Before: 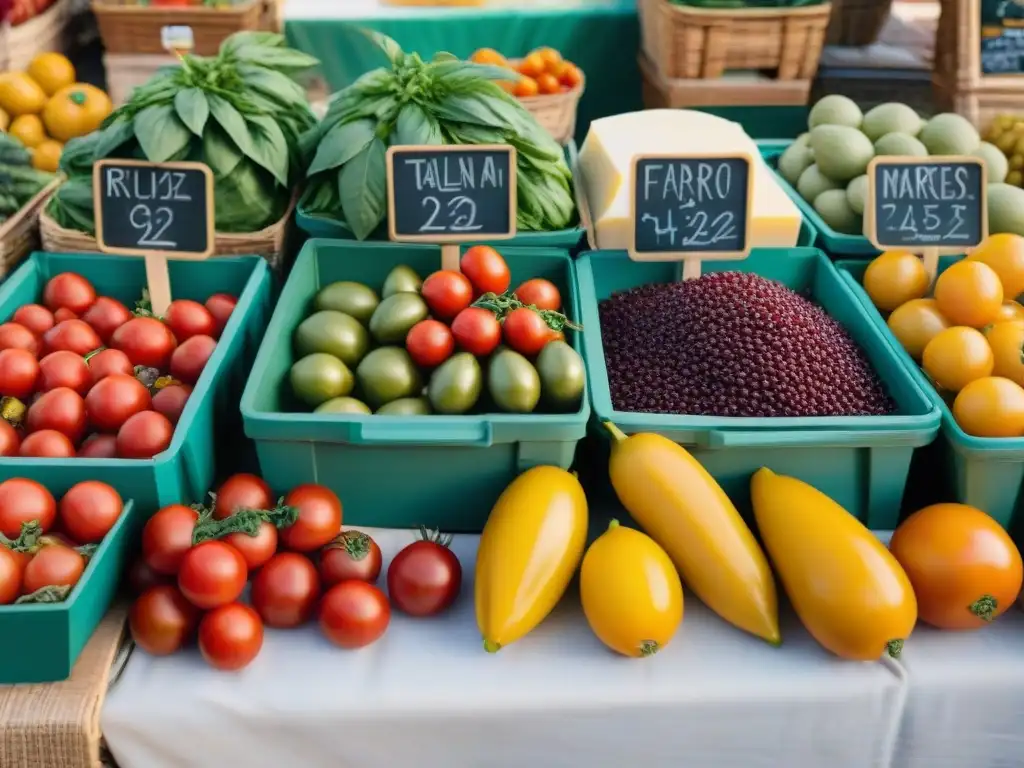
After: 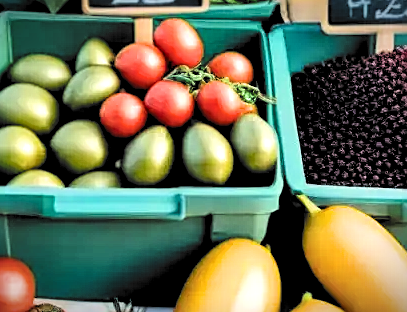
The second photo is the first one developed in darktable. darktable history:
crop: left 30.04%, top 29.685%, right 30.173%, bottom 29.611%
filmic rgb: black relative exposure -5.14 EV, white relative exposure 3.52 EV, hardness 3.19, contrast 1.403, highlights saturation mix -49.71%, color science v6 (2022)
color balance rgb: perceptual saturation grading › global saturation -0.314%, global vibrance 25.132%
exposure: exposure 0.605 EV, compensate highlight preservation false
local contrast: highlights 100%, shadows 100%, detail 201%, midtone range 0.2
sharpen: on, module defaults
vignetting: fall-off start 100.77%, brightness -0.581, saturation -0.113, width/height ratio 1.311, unbound false
